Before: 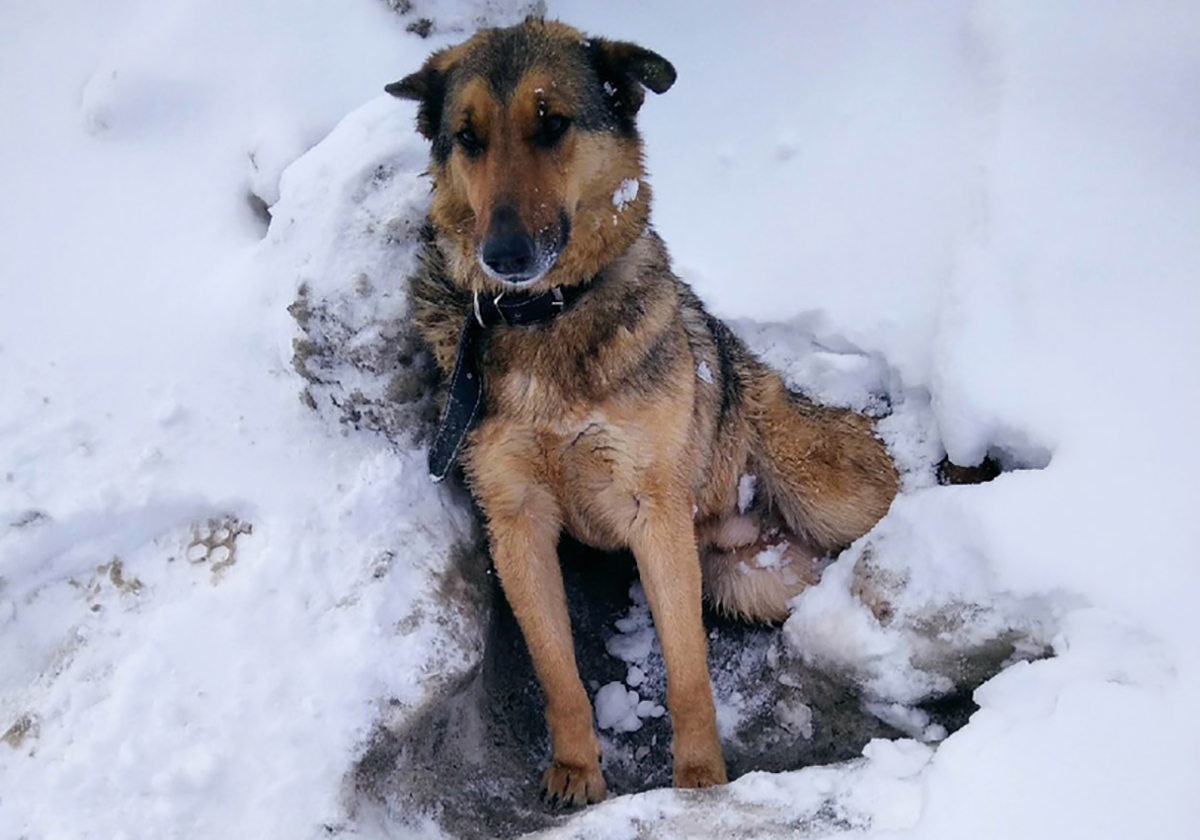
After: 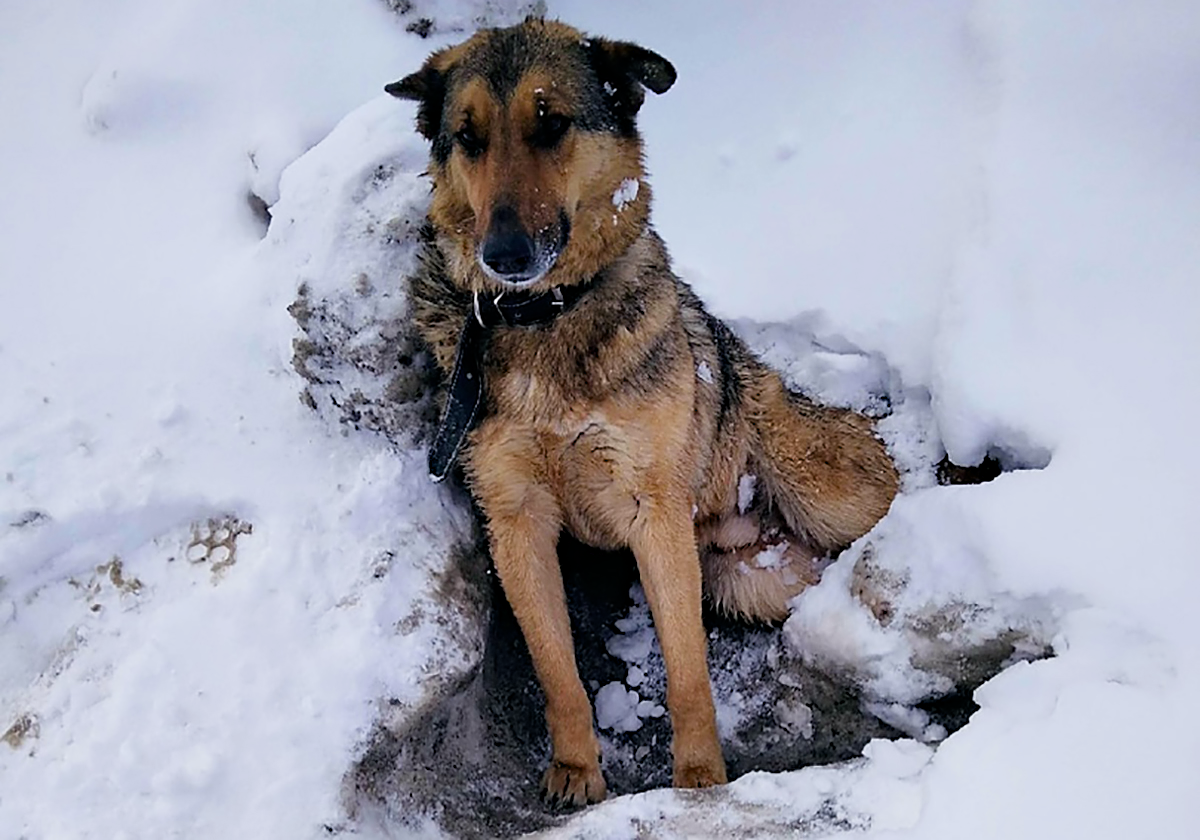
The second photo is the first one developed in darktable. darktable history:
haze removal: strength 0.276, distance 0.248, compatibility mode true, adaptive false
sharpen: on, module defaults
filmic rgb: black relative exposure -9.39 EV, white relative exposure 3.02 EV, hardness 6.16
